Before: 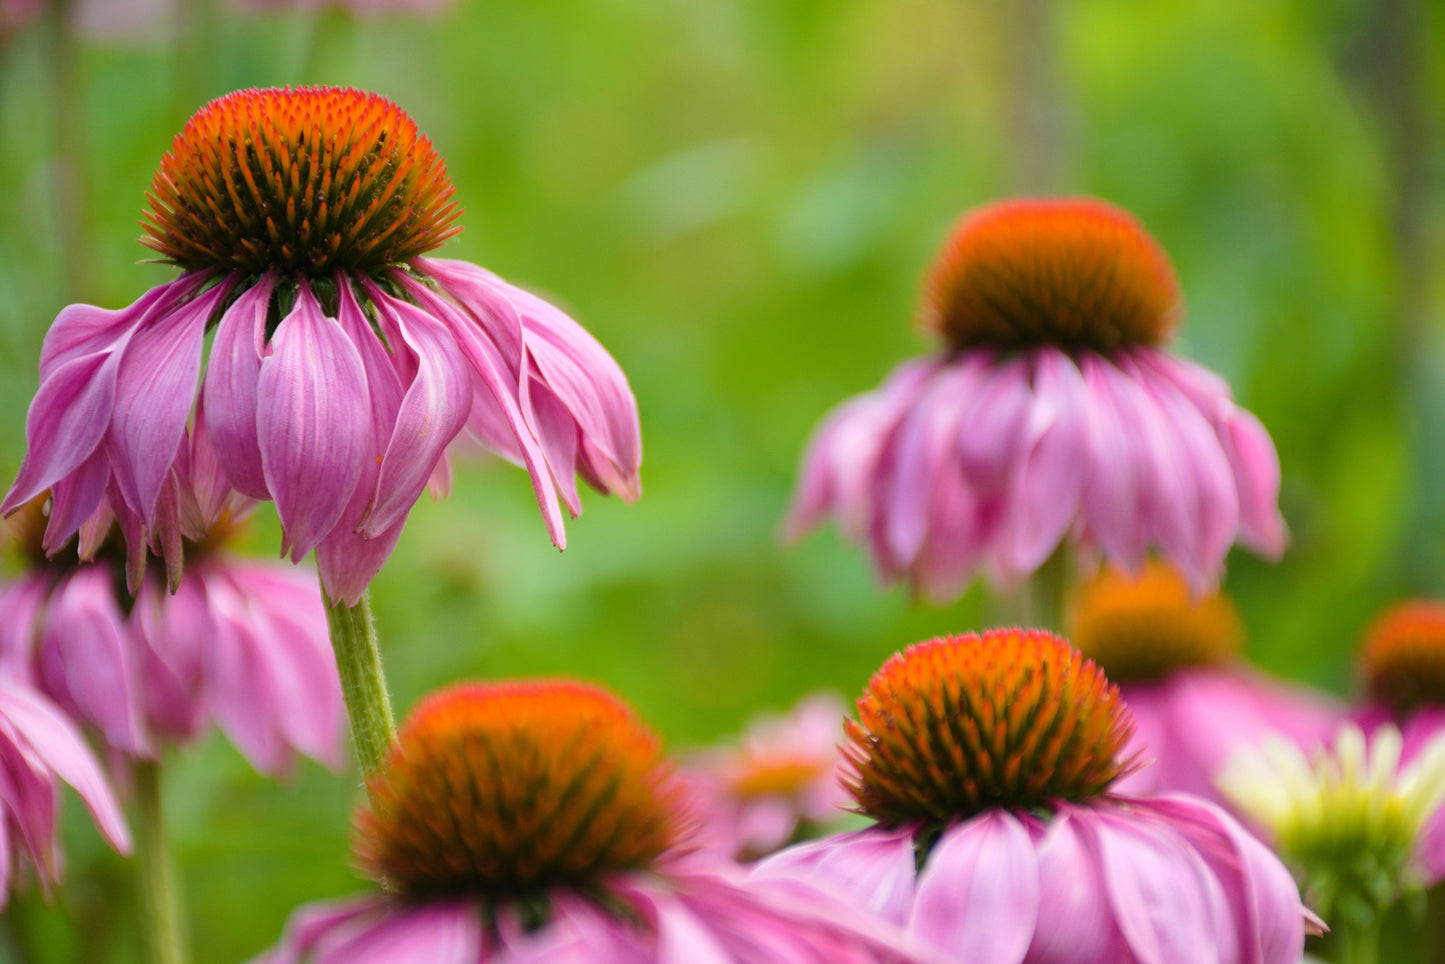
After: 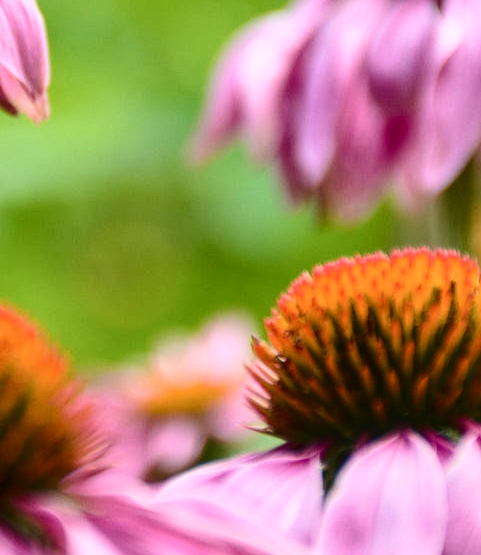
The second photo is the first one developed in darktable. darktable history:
crop: left 40.978%, top 39.442%, right 25.713%, bottom 2.982%
contrast brightness saturation: contrast 0.276
local contrast: on, module defaults
